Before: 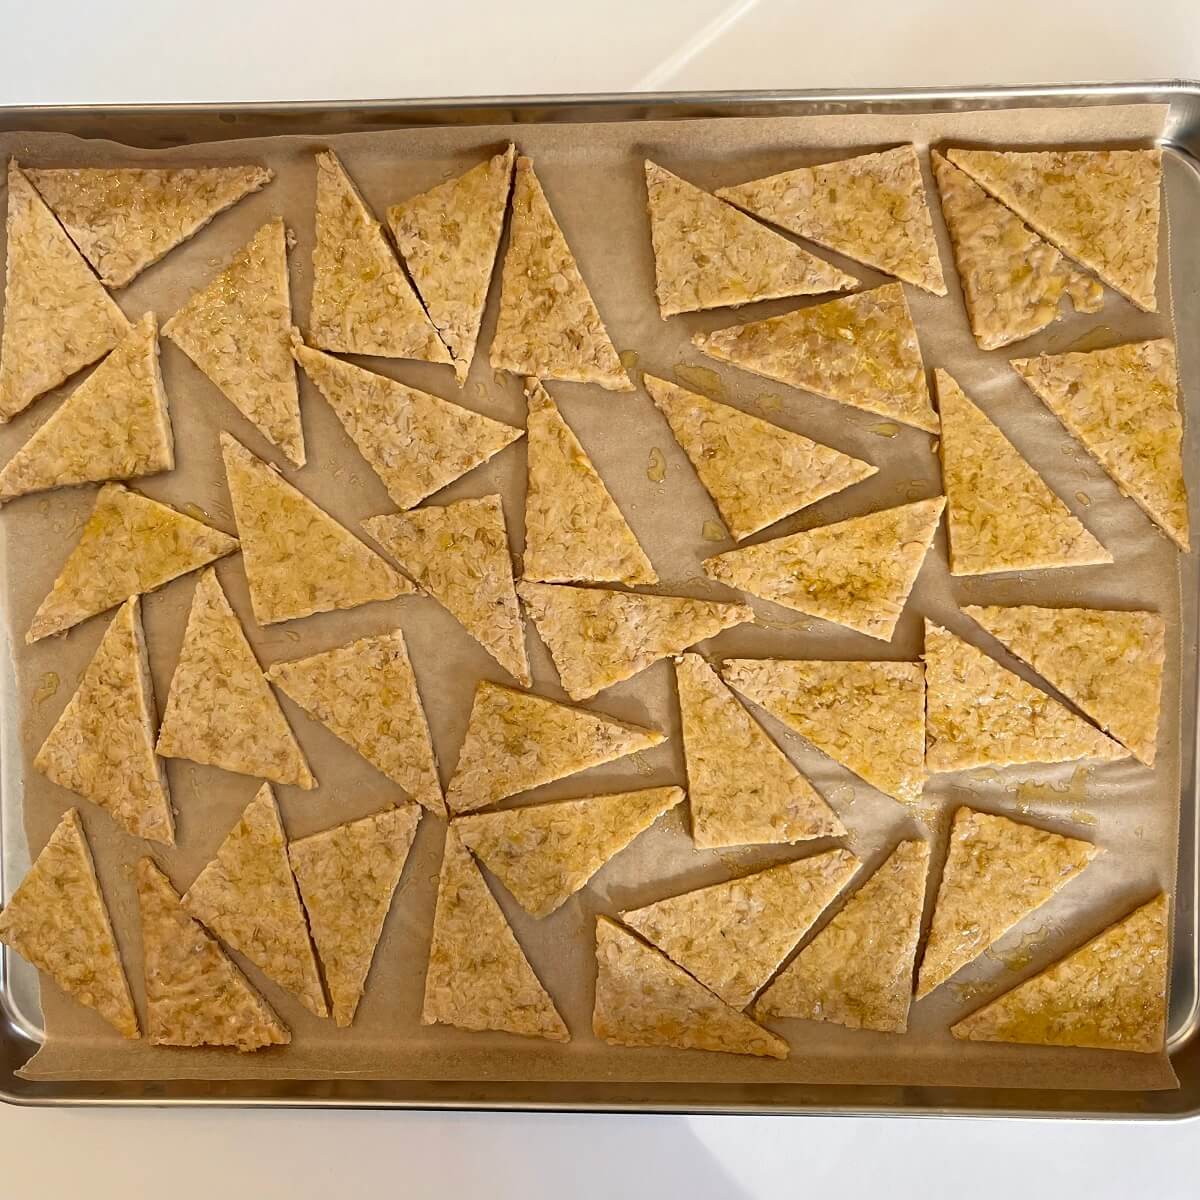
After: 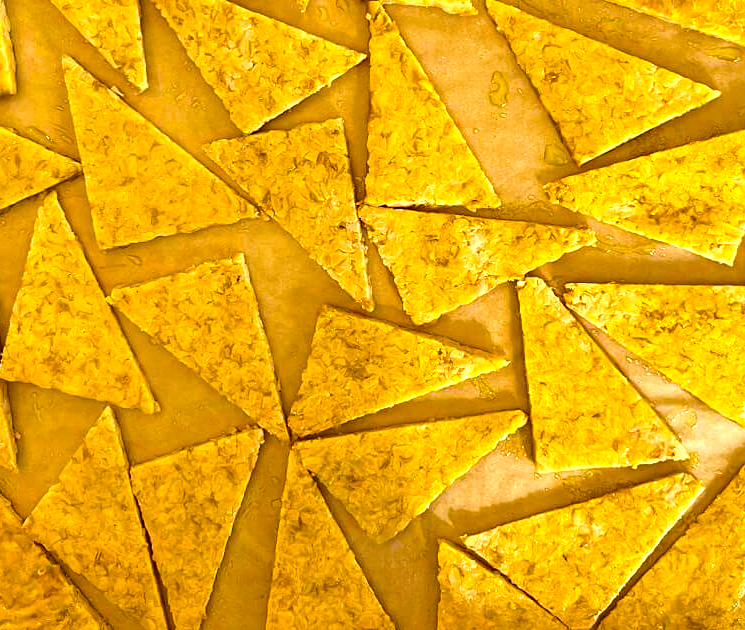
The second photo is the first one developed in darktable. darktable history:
color balance rgb: perceptual saturation grading › global saturation 20%, perceptual saturation grading › highlights 2.611%, perceptual saturation grading › shadows 50.026%, perceptual brilliance grading › global brilliance 24.667%, global vibrance 45.753%
crop: left 13.199%, top 31.416%, right 24.673%, bottom 16.004%
